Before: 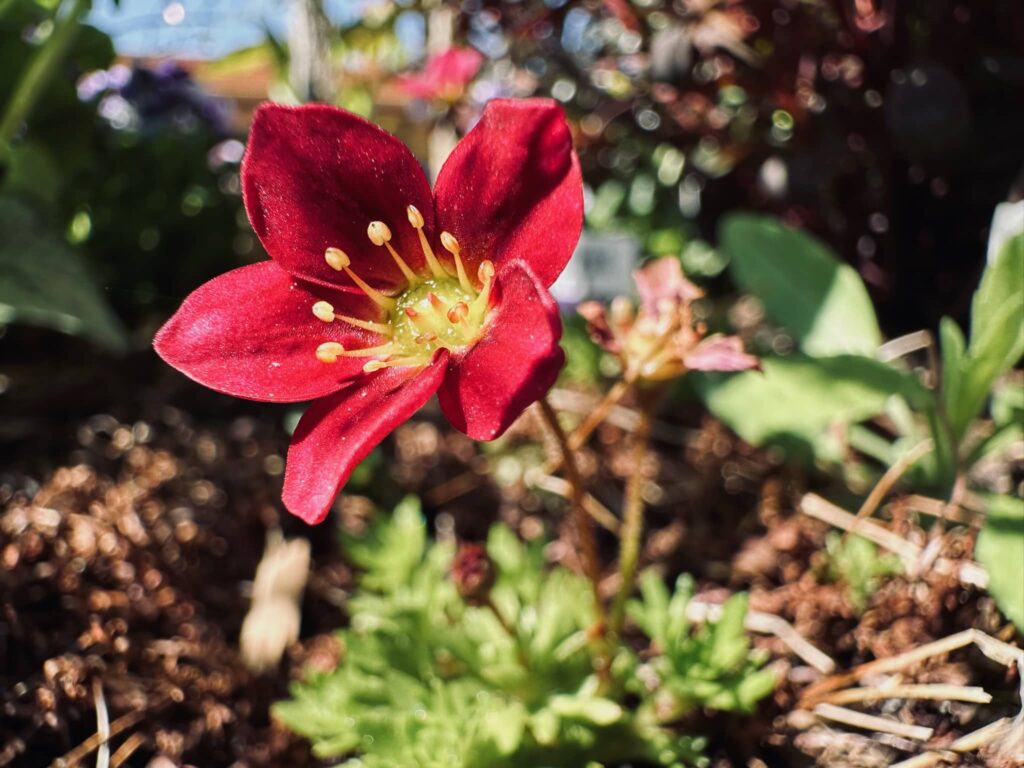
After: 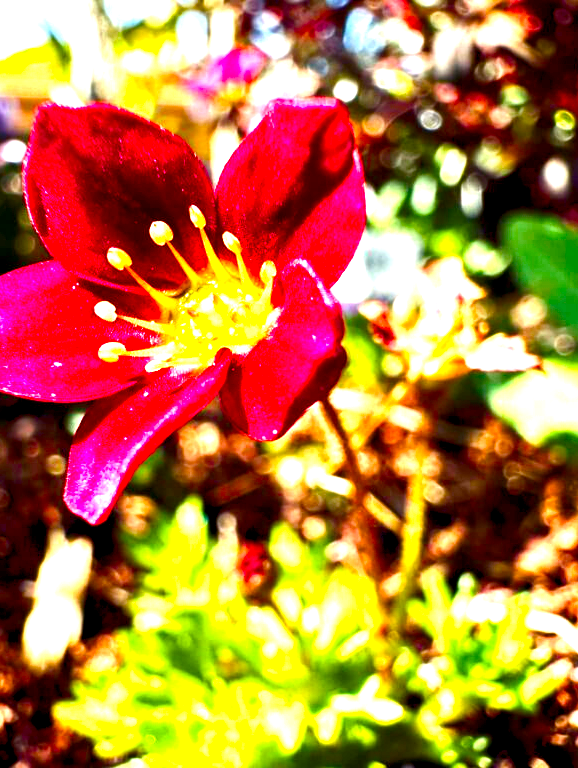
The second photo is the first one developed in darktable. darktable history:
contrast brightness saturation: contrast 0.122, brightness -0.124, saturation 0.198
exposure: black level correction 0, exposure 1.384 EV, compensate highlight preservation false
crop: left 21.331%, right 22.204%
color balance rgb: power › chroma 0.307%, power › hue 23.54°, global offset › luminance -0.351%, perceptual saturation grading › global saturation 38.789%, perceptual saturation grading › highlights -25.181%, perceptual saturation grading › mid-tones 34.659%, perceptual saturation grading › shadows 34.544%, perceptual brilliance grading › global brilliance 17.667%, global vibrance 20%
